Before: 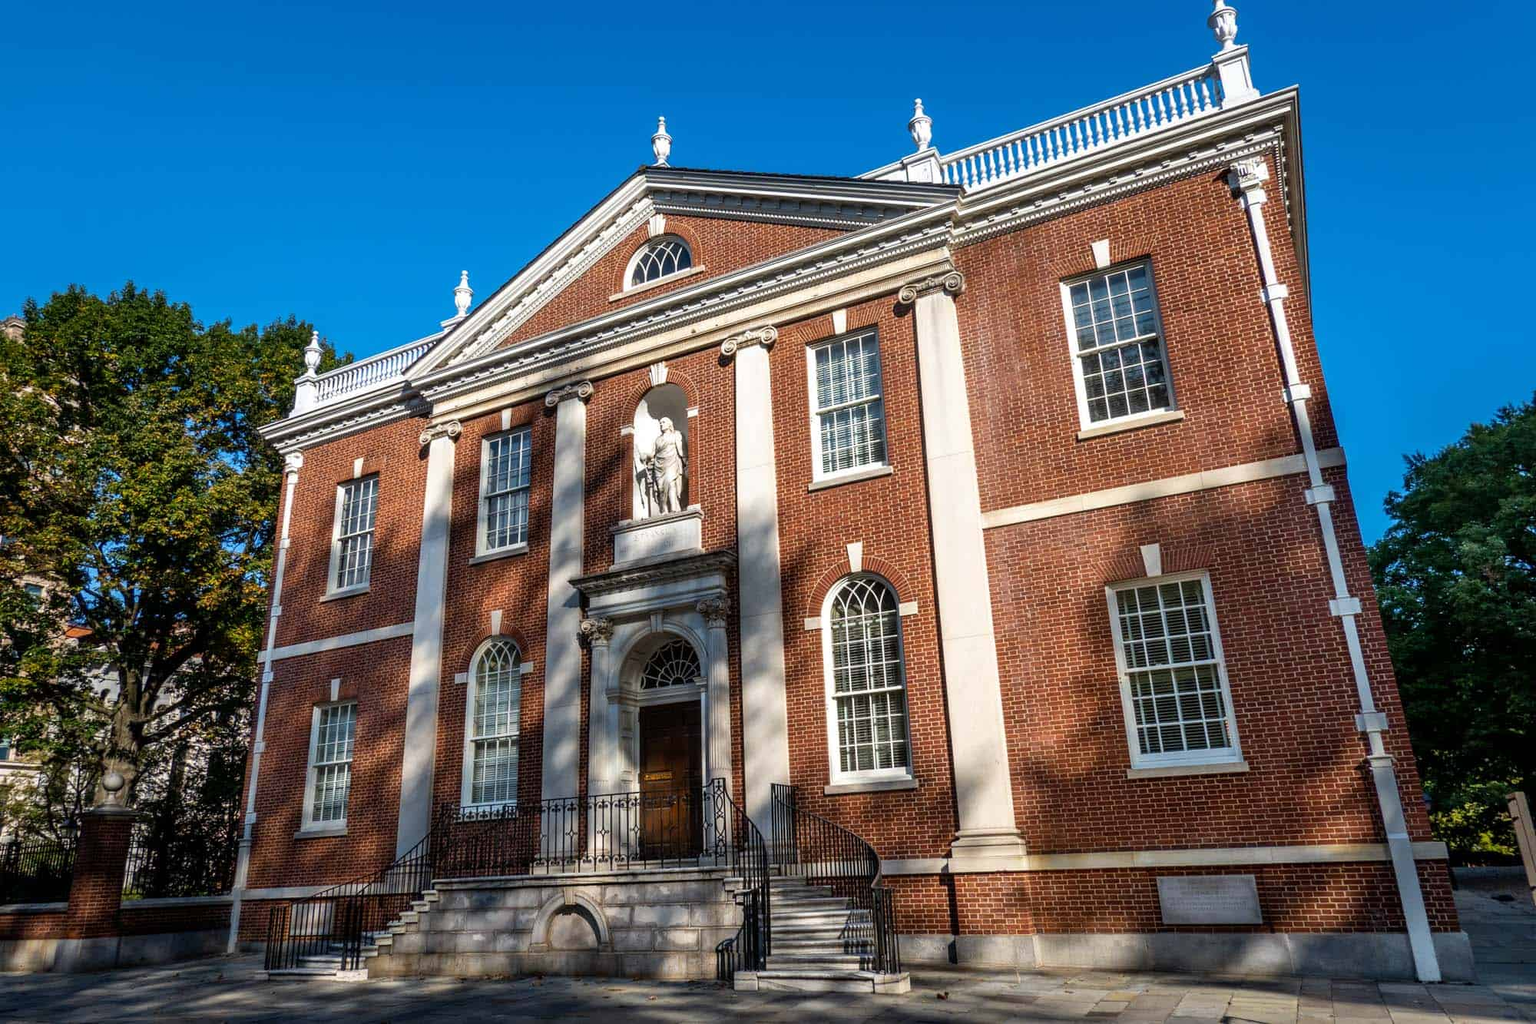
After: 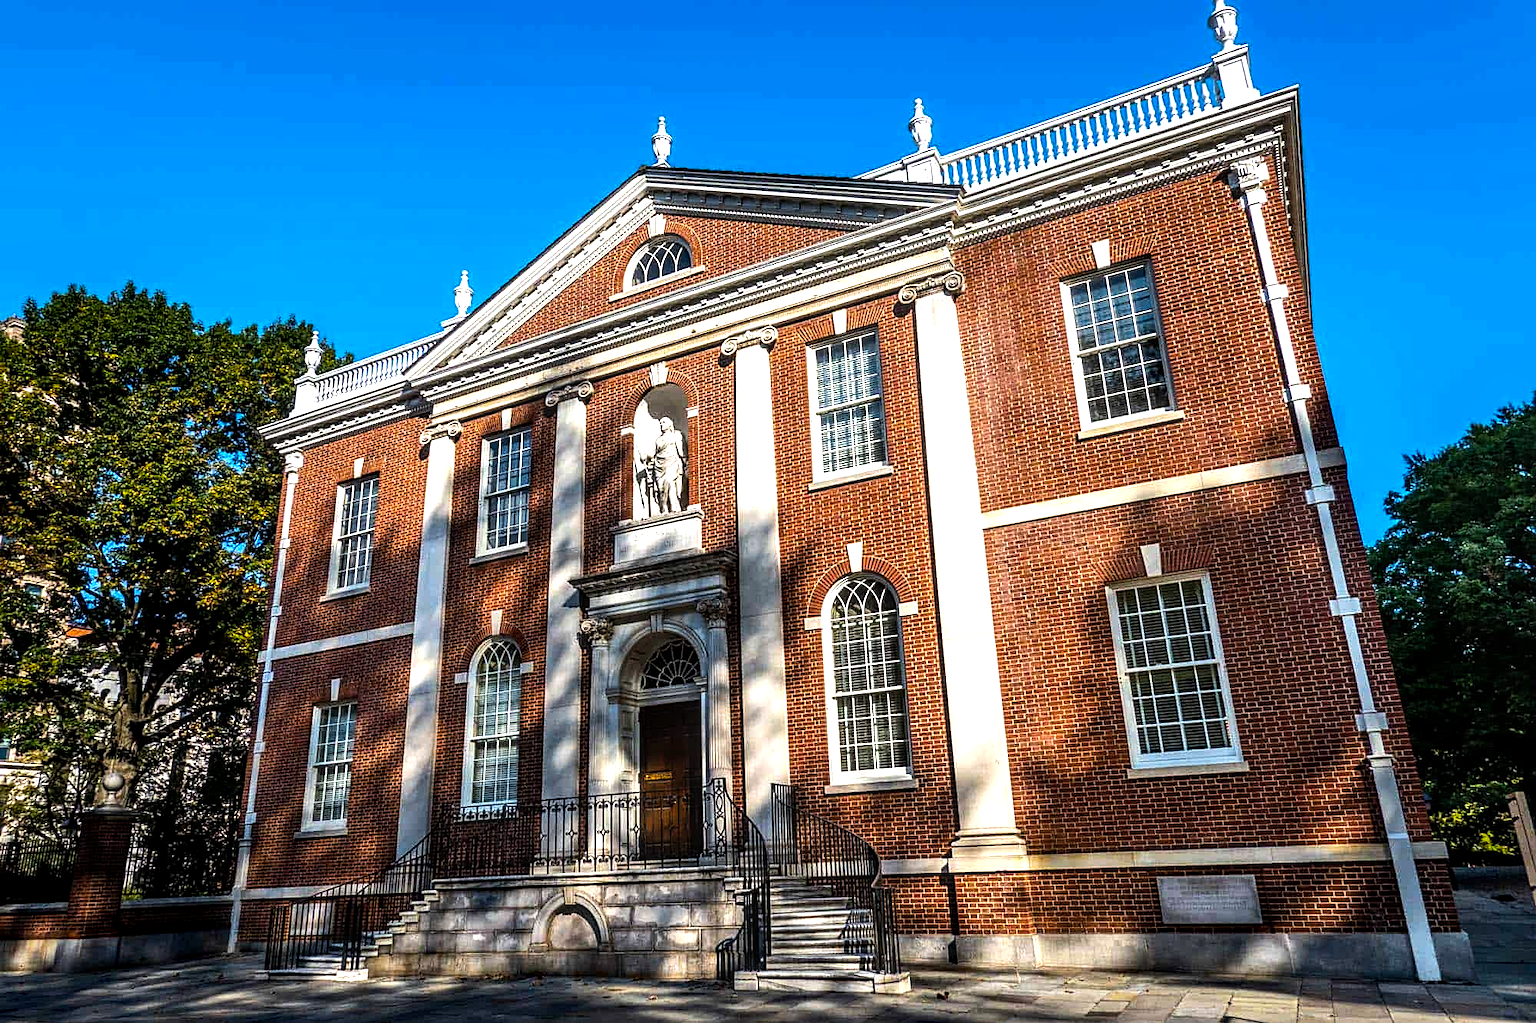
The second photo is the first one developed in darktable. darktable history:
color balance rgb: perceptual saturation grading › global saturation 20%, global vibrance 20%
tone equalizer: -8 EV -0.75 EV, -7 EV -0.7 EV, -6 EV -0.6 EV, -5 EV -0.4 EV, -3 EV 0.4 EV, -2 EV 0.6 EV, -1 EV 0.7 EV, +0 EV 0.75 EV, edges refinement/feathering 500, mask exposure compensation -1.57 EV, preserve details no
sharpen: on, module defaults
local contrast: detail 130%
